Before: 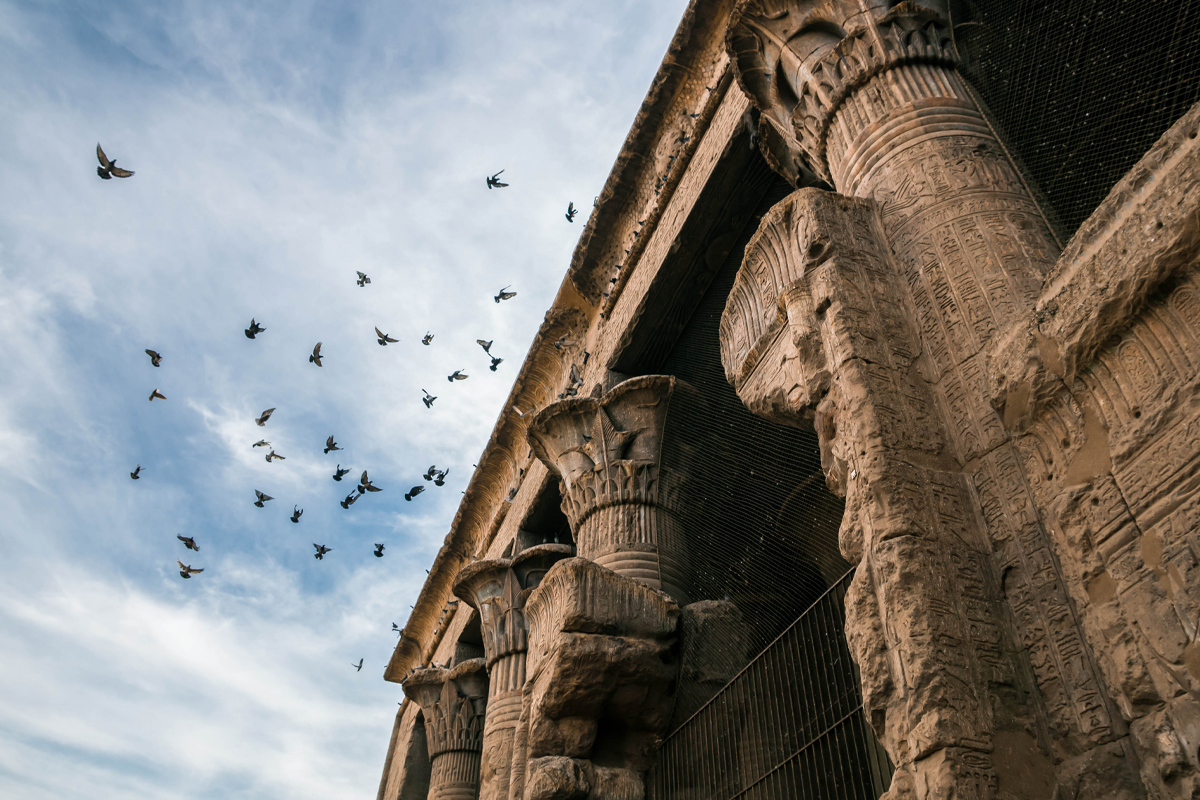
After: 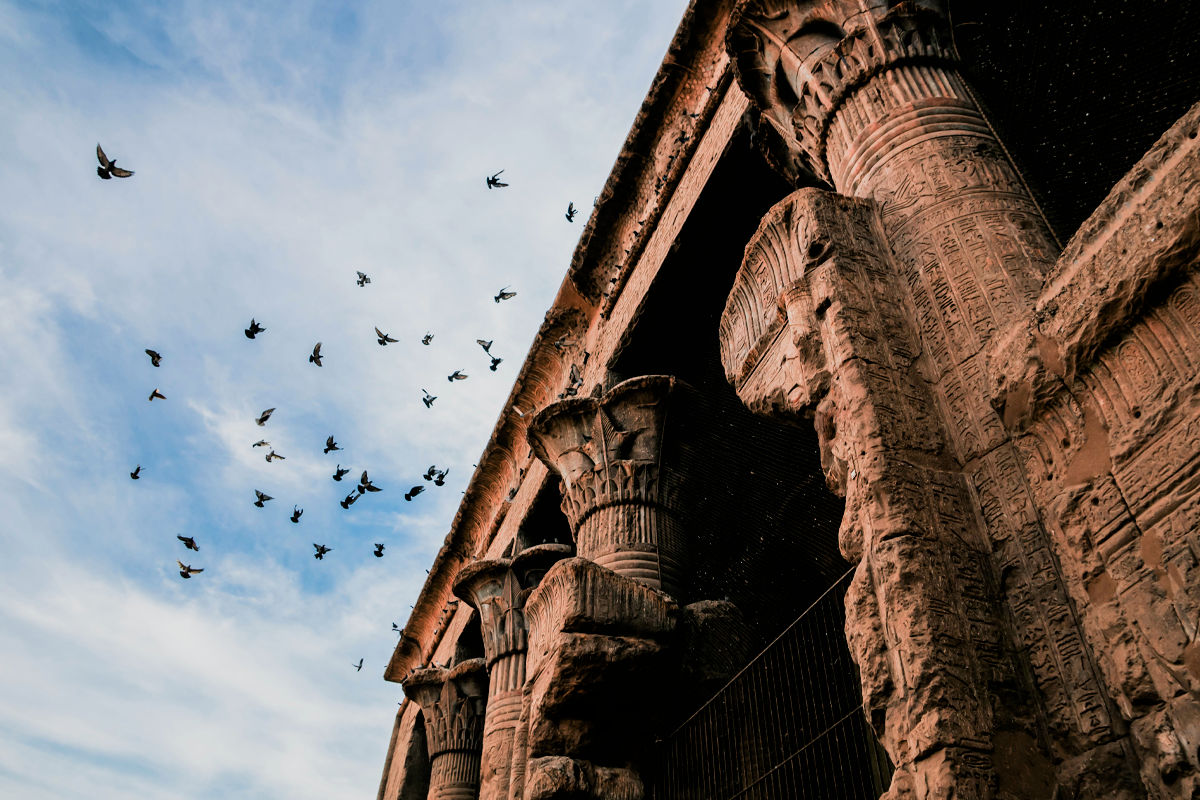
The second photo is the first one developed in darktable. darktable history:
exposure: exposure -0.005 EV, compensate highlight preservation false
color zones: curves: ch1 [(0.24, 0.634) (0.75, 0.5)]; ch2 [(0.253, 0.437) (0.745, 0.491)], mix 34.09%
filmic rgb: black relative exposure -5.15 EV, white relative exposure 3.98 EV, threshold 5.98 EV, hardness 2.9, contrast 1.298, highlights saturation mix -29.33%, enable highlight reconstruction true
